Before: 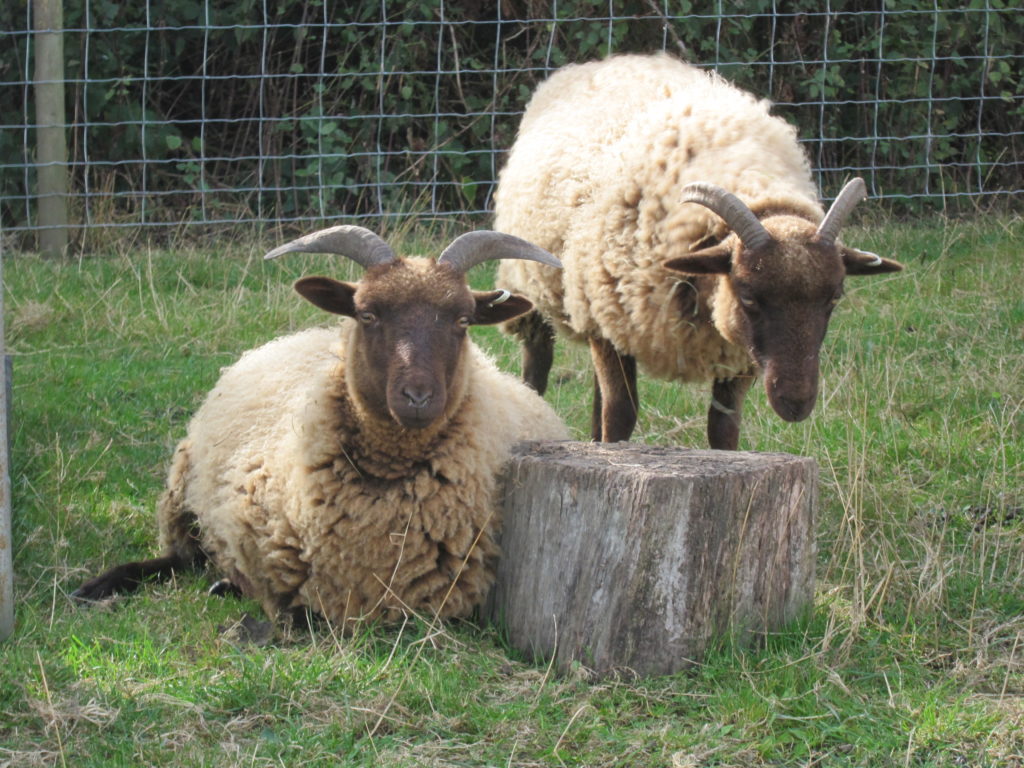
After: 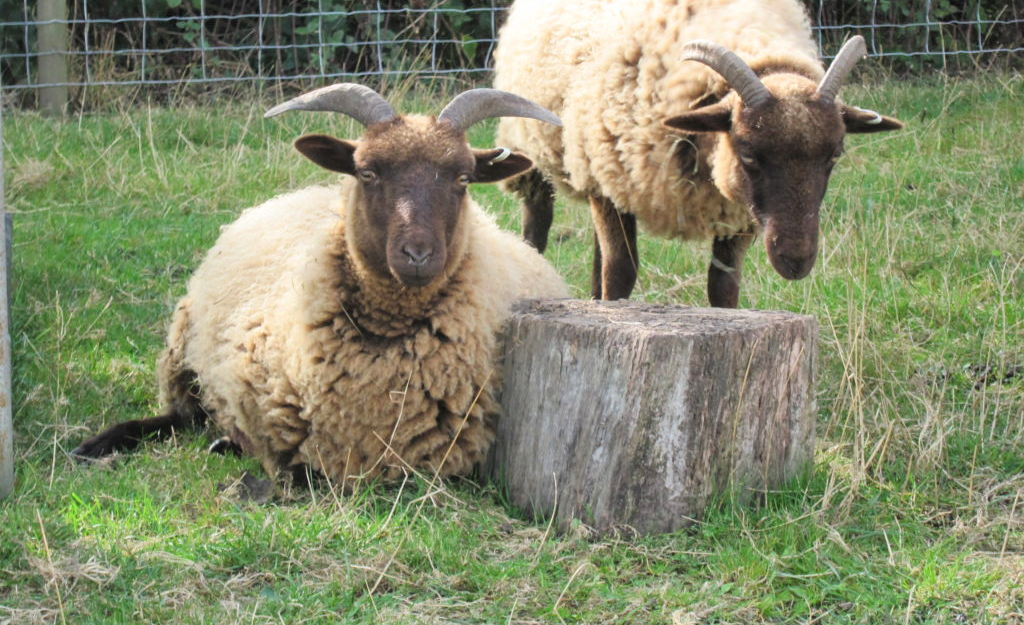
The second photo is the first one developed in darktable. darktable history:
tone curve: curves: ch0 [(0, 0) (0.004, 0.001) (0.133, 0.112) (0.325, 0.362) (0.832, 0.893) (1, 1)], color space Lab, linked channels, preserve colors none
crop and rotate: top 18.507%
